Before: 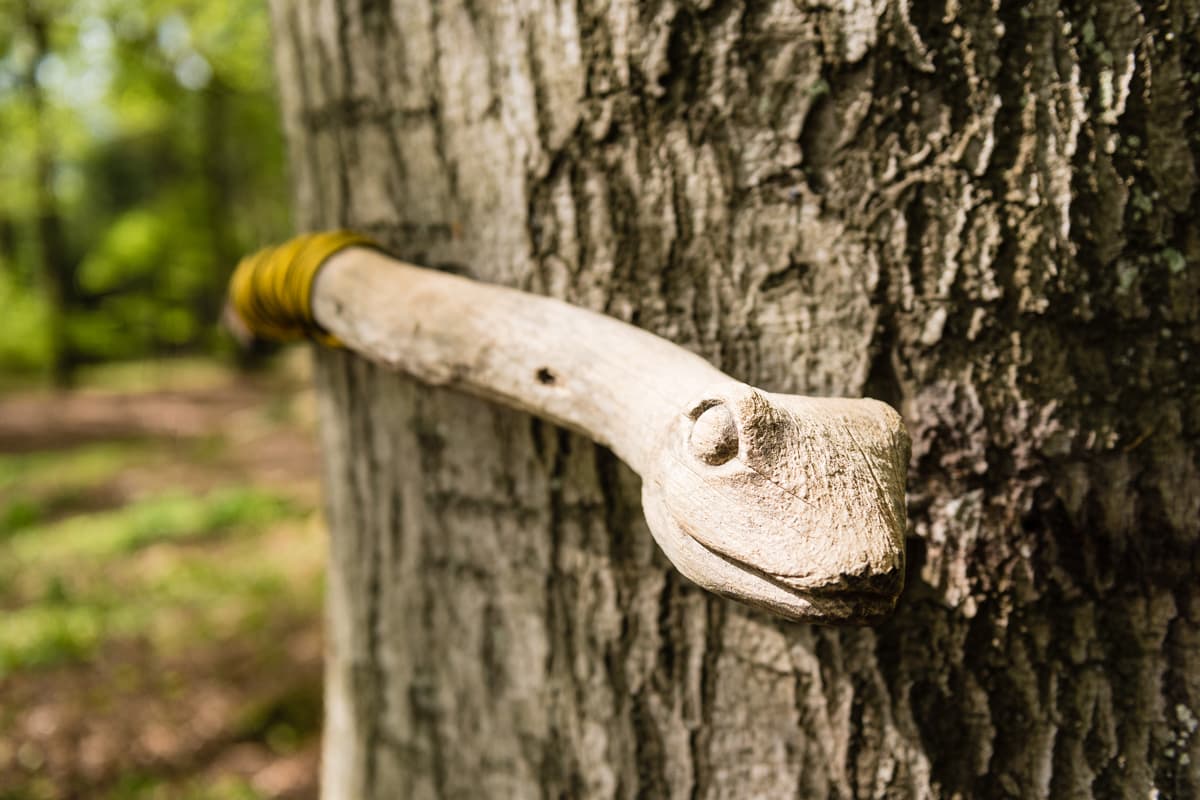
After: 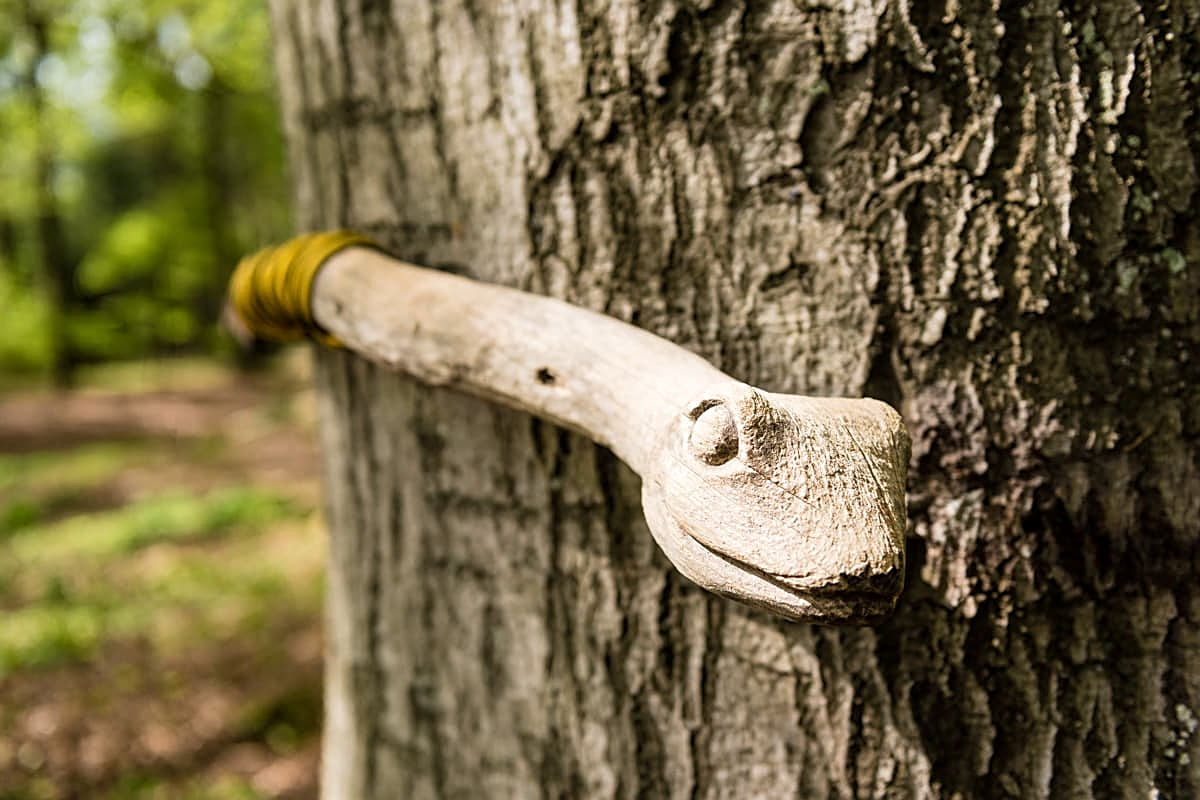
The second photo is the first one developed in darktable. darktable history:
local contrast: highlights 101%, shadows 100%, detail 119%, midtone range 0.2
sharpen: on, module defaults
